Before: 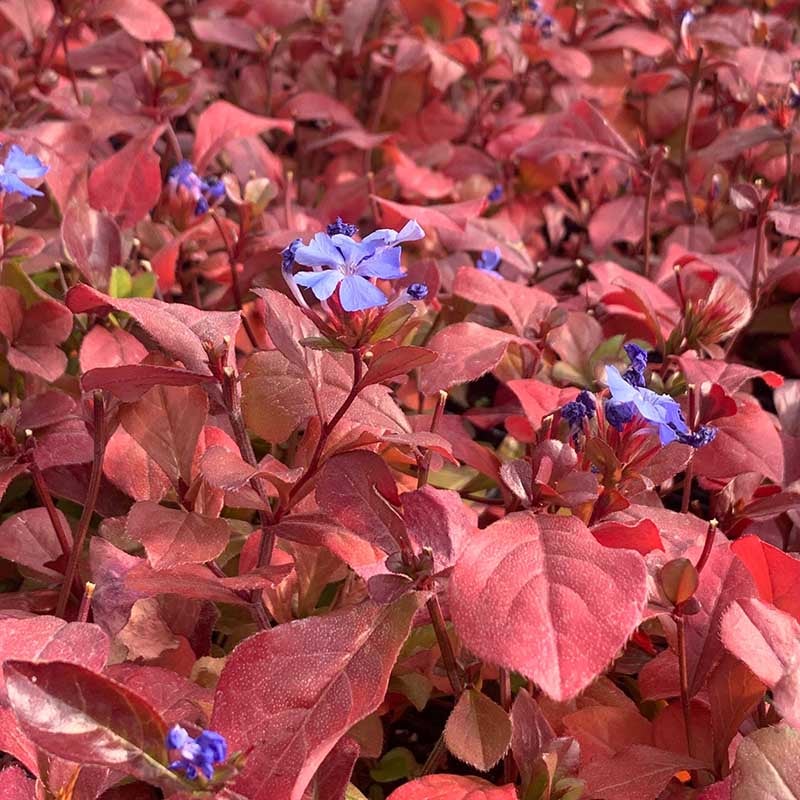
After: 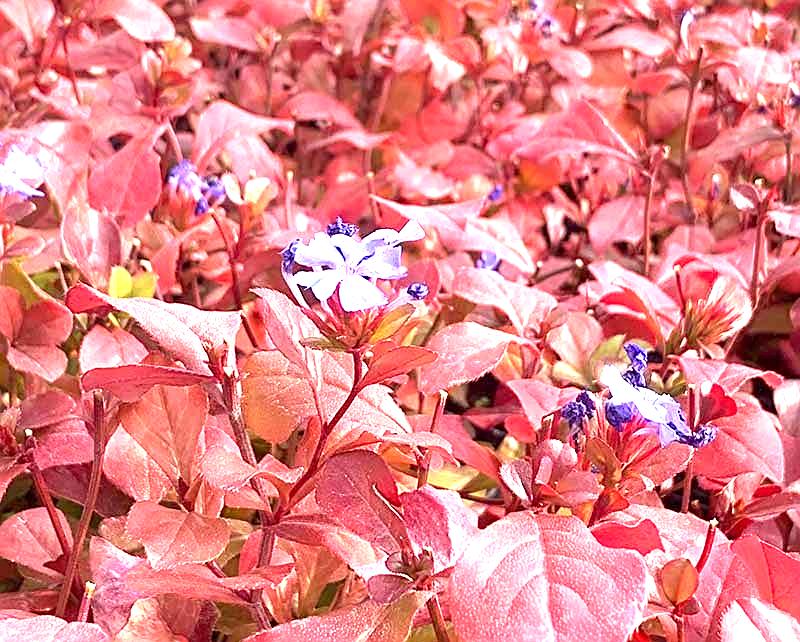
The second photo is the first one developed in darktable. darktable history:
crop: bottom 19.644%
exposure: black level correction 0.001, exposure 1.719 EV, compensate exposure bias true, compensate highlight preservation false
sharpen: on, module defaults
